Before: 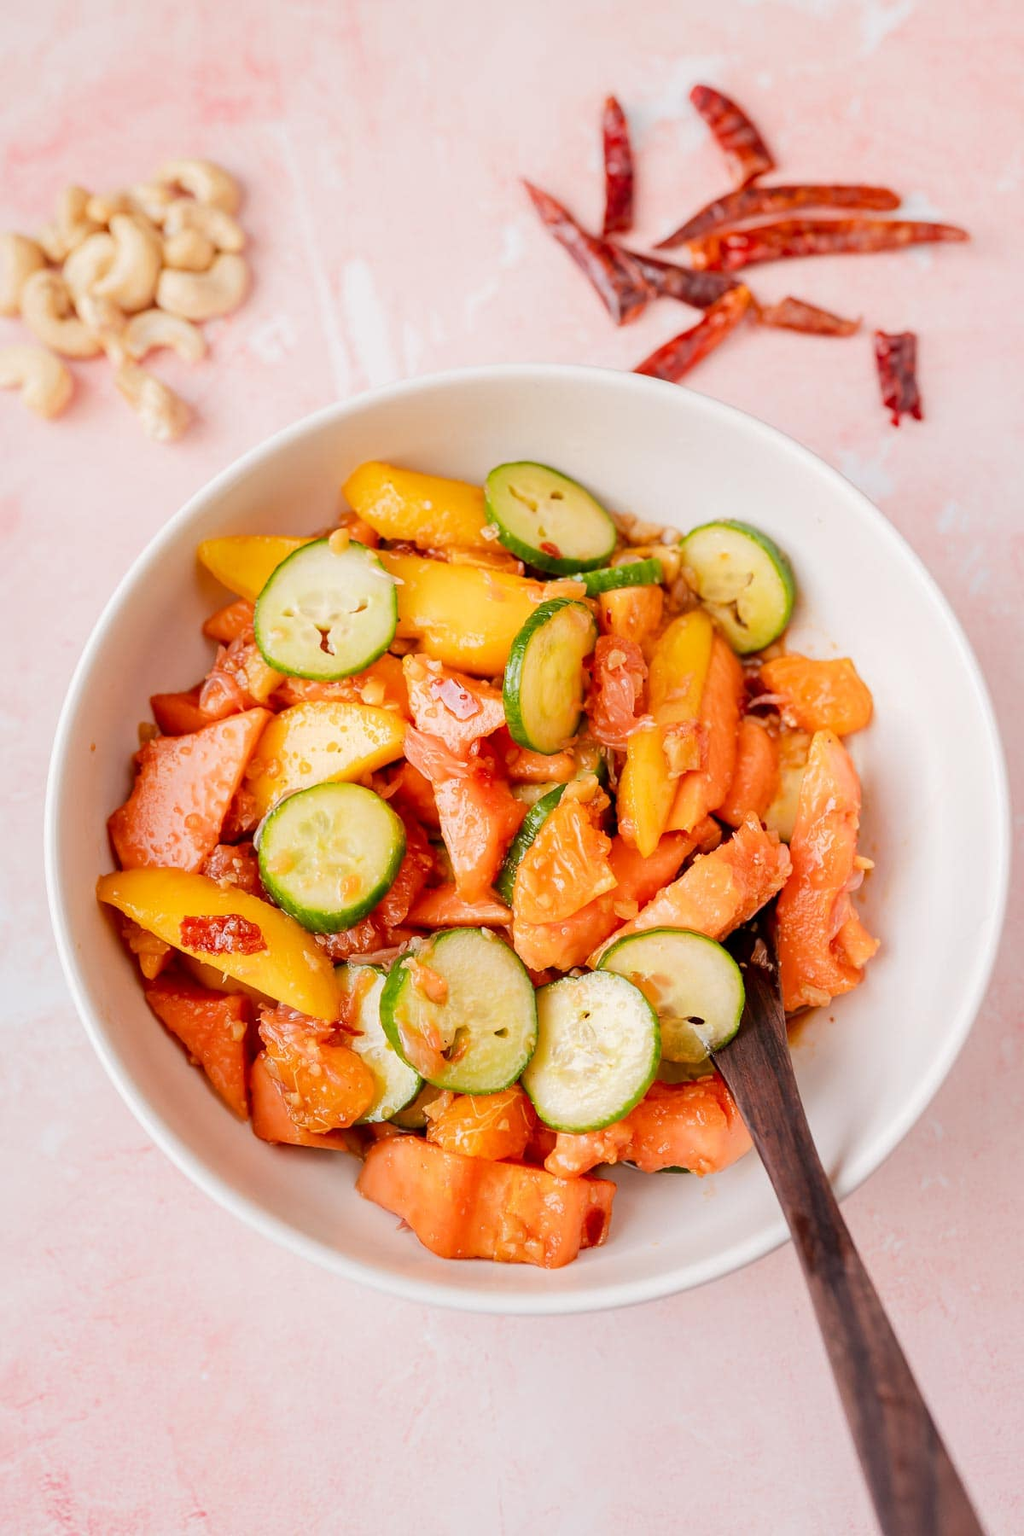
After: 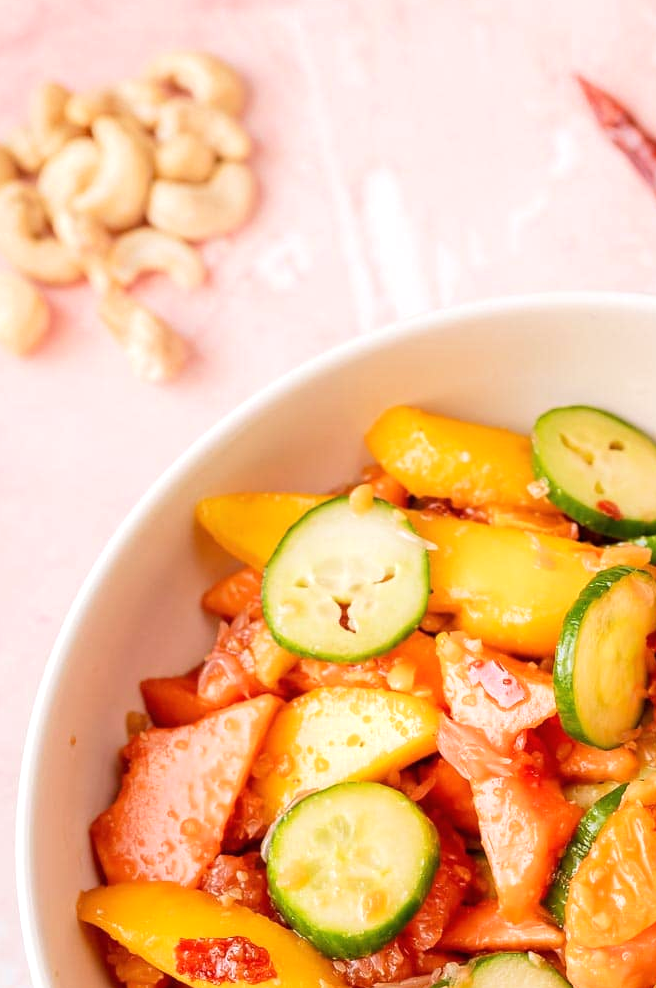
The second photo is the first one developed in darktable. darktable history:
local contrast: mode bilateral grid, contrast 100, coarseness 100, detail 94%, midtone range 0.2
velvia: on, module defaults
exposure: exposure 0.29 EV, compensate highlight preservation false
crop and rotate: left 3.047%, top 7.509%, right 42.236%, bottom 37.598%
